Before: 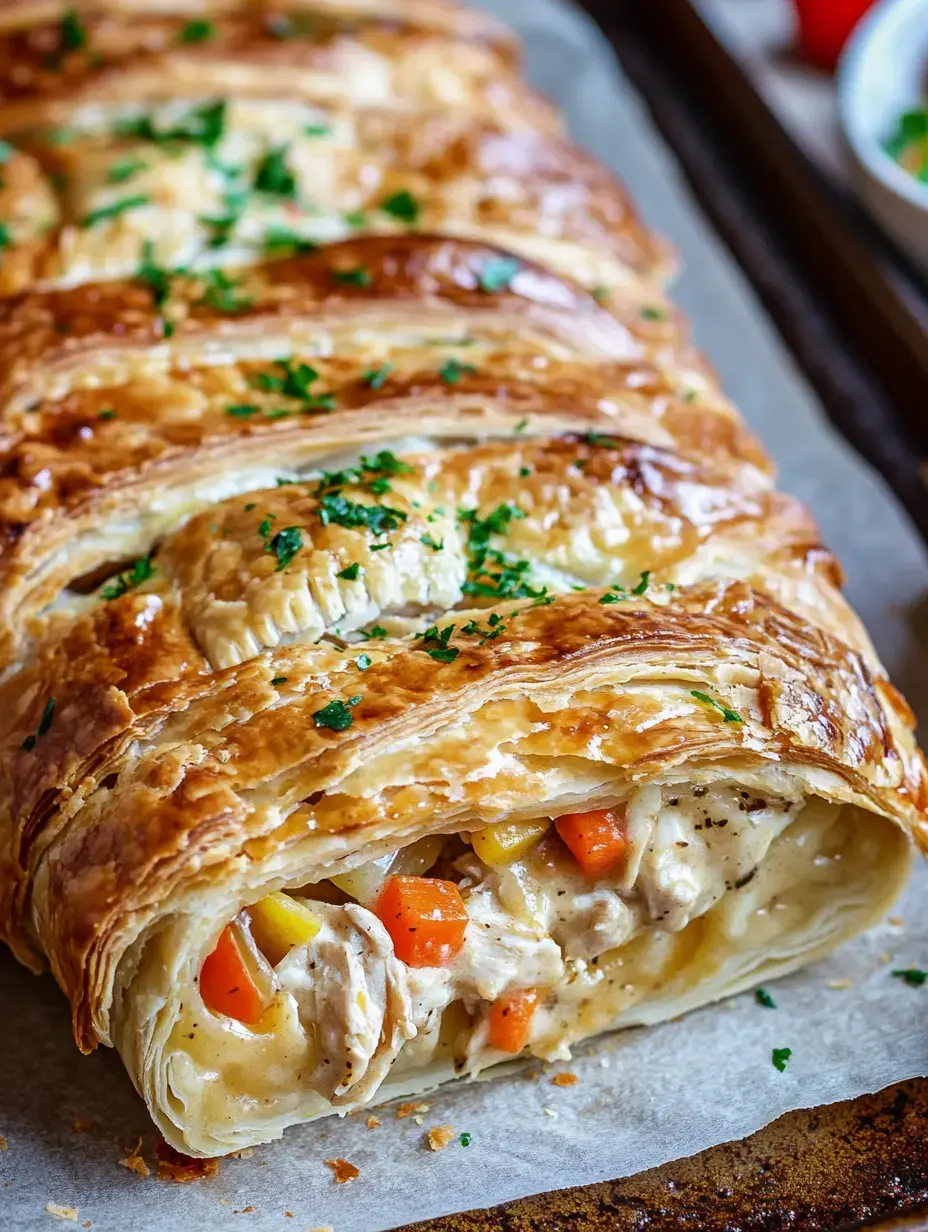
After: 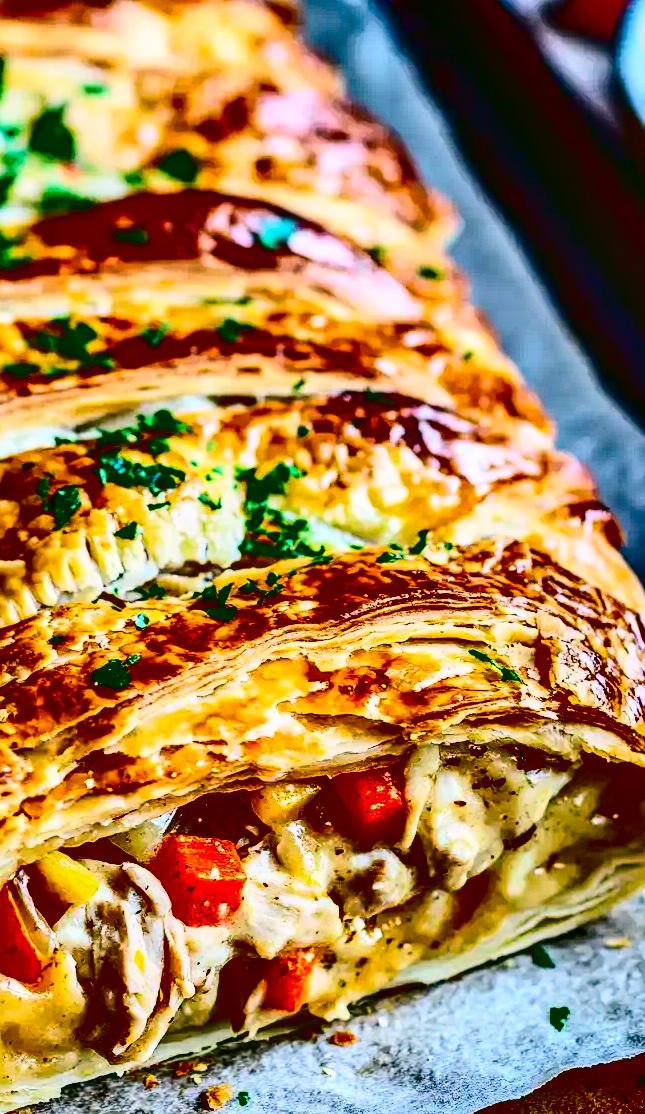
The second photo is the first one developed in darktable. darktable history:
color correction: highlights a* 4.18, highlights b* 4.93, shadows a* -7.61, shadows b* 4.97
crop and rotate: left 24.015%, top 3.395%, right 6.411%, bottom 6.18%
haze removal: compatibility mode true, adaptive false
contrast brightness saturation: contrast 0.771, brightness -0.996, saturation 0.988
base curve: preserve colors none
local contrast: on, module defaults
tone equalizer: -7 EV 0.148 EV, -6 EV 0.595 EV, -5 EV 1.18 EV, -4 EV 1.32 EV, -3 EV 1.15 EV, -2 EV 0.6 EV, -1 EV 0.165 EV
